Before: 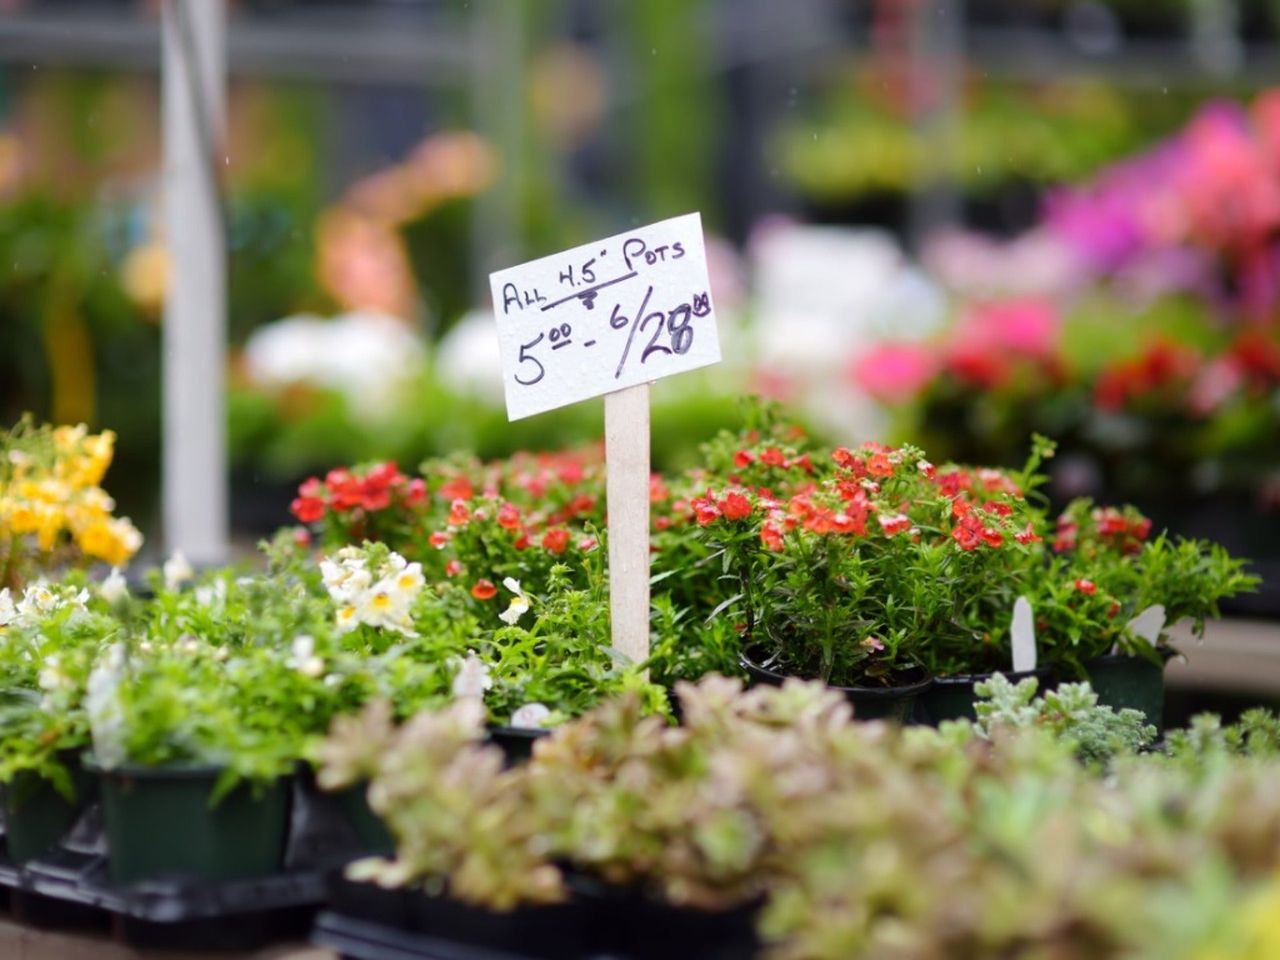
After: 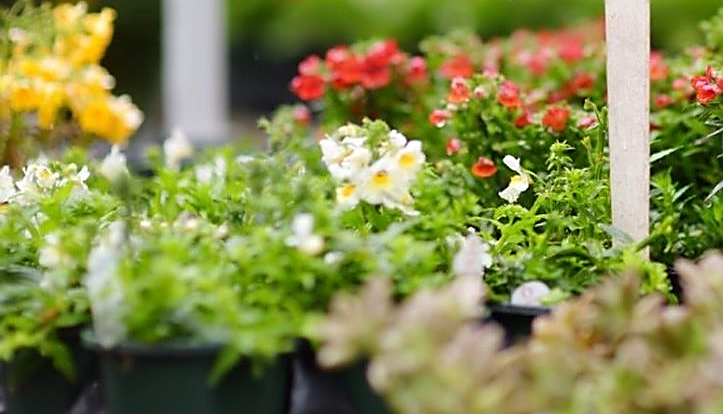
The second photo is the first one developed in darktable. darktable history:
sharpen: radius 1.363, amount 1.26, threshold 0.717
crop: top 44.05%, right 43.44%, bottom 12.744%
color correction: highlights b* 0.007
